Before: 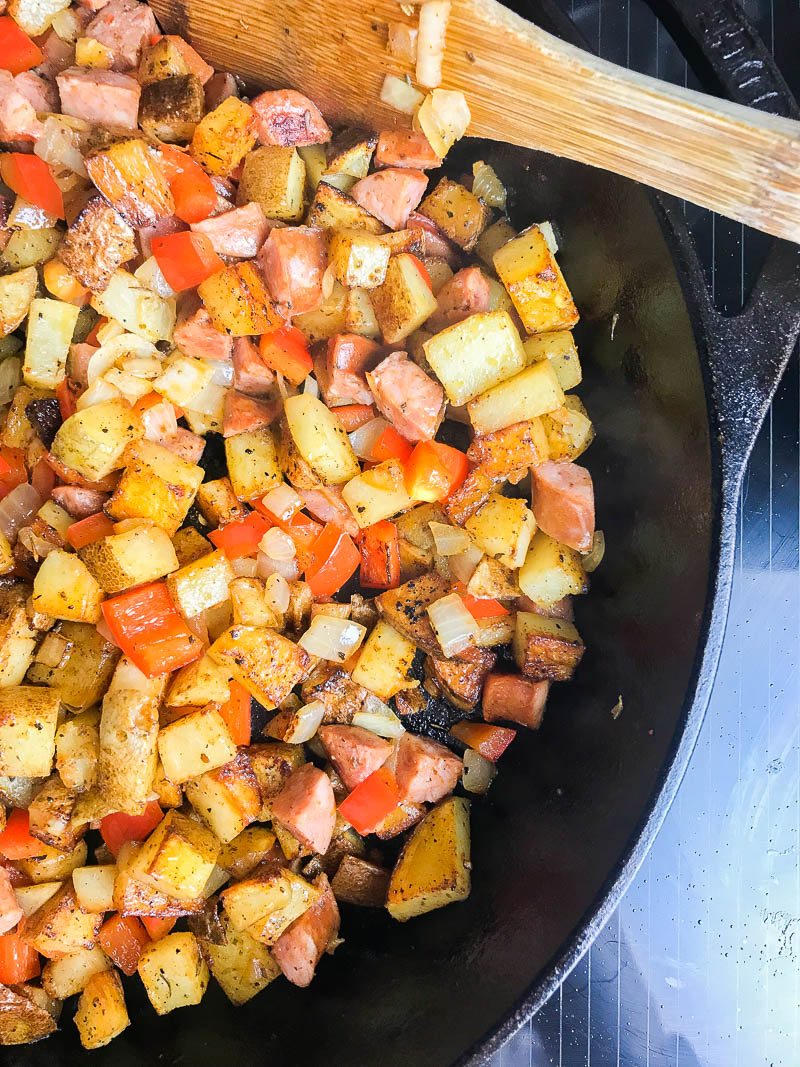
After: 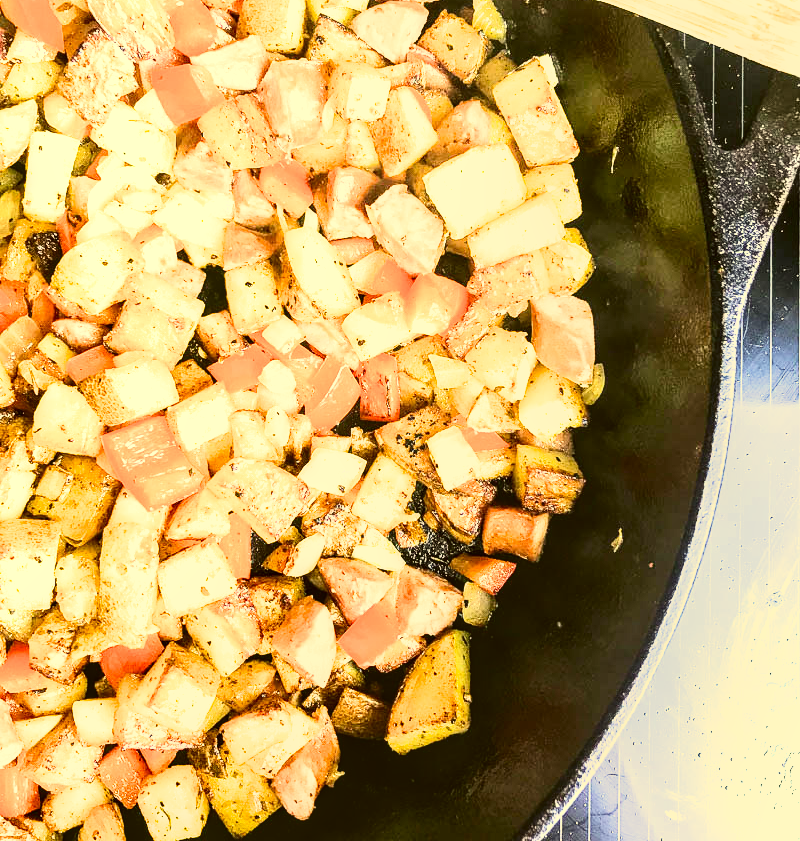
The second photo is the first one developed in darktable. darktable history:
filmic rgb: middle gray luminance 9.34%, black relative exposure -10.69 EV, white relative exposure 3.43 EV, target black luminance 0%, hardness 5.97, latitude 59.49%, contrast 1.088, highlights saturation mix 5.13%, shadows ↔ highlights balance 29.17%, color science v6 (2022)
crop and rotate: top 15.704%, bottom 5.392%
contrast brightness saturation: contrast 0.297
color correction: highlights a* 0.122, highlights b* 28.83, shadows a* -0.207, shadows b* 21.84
exposure: black level correction 0, exposure 1.452 EV, compensate highlight preservation false
local contrast: on, module defaults
